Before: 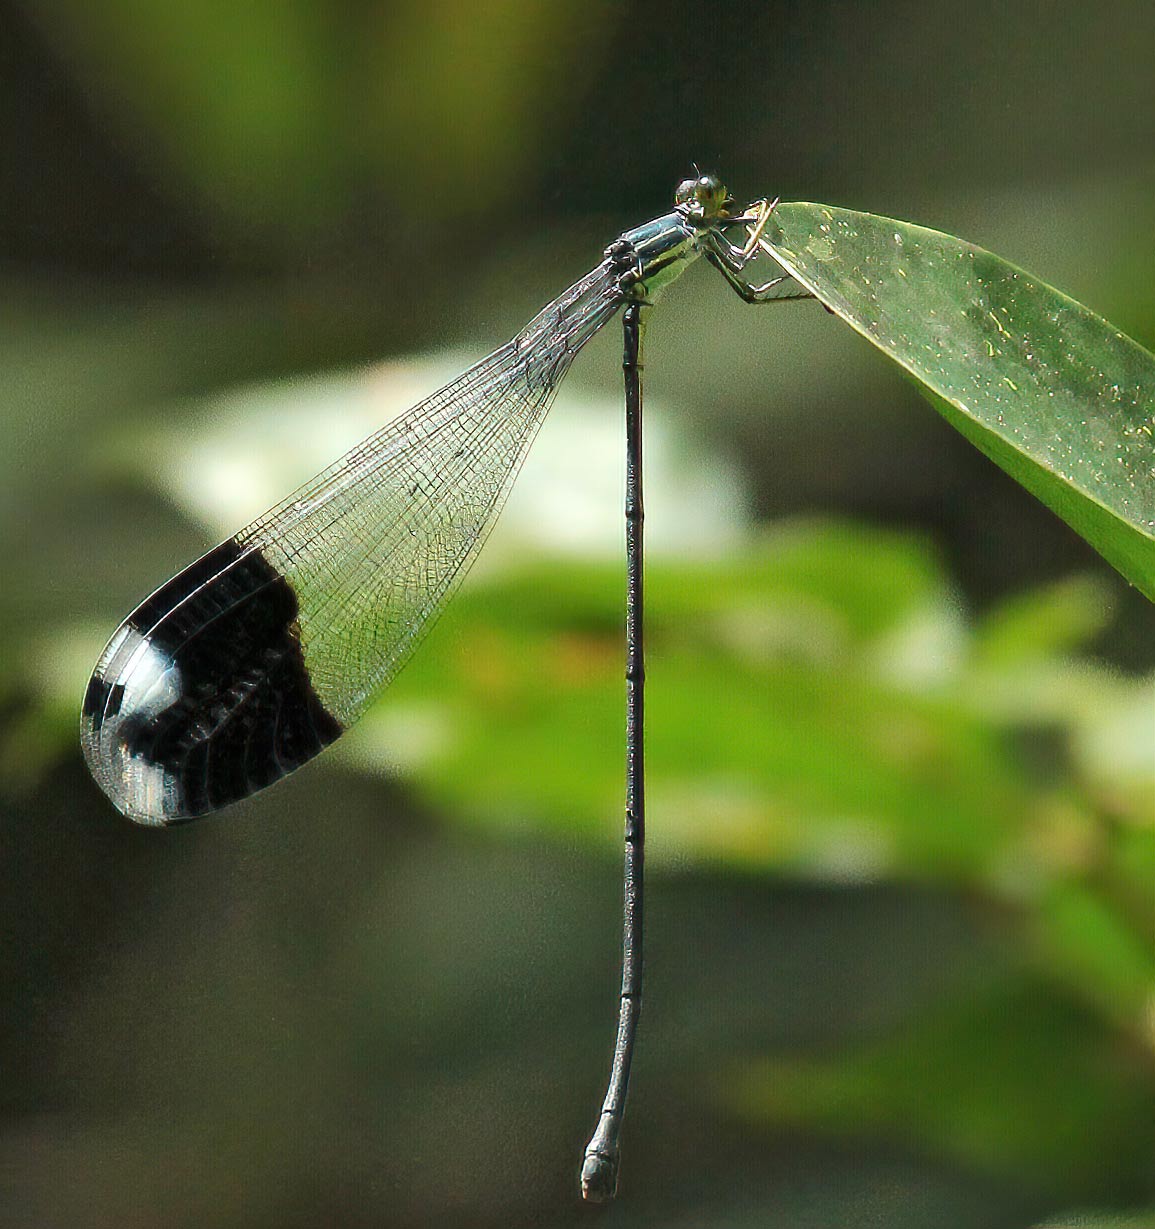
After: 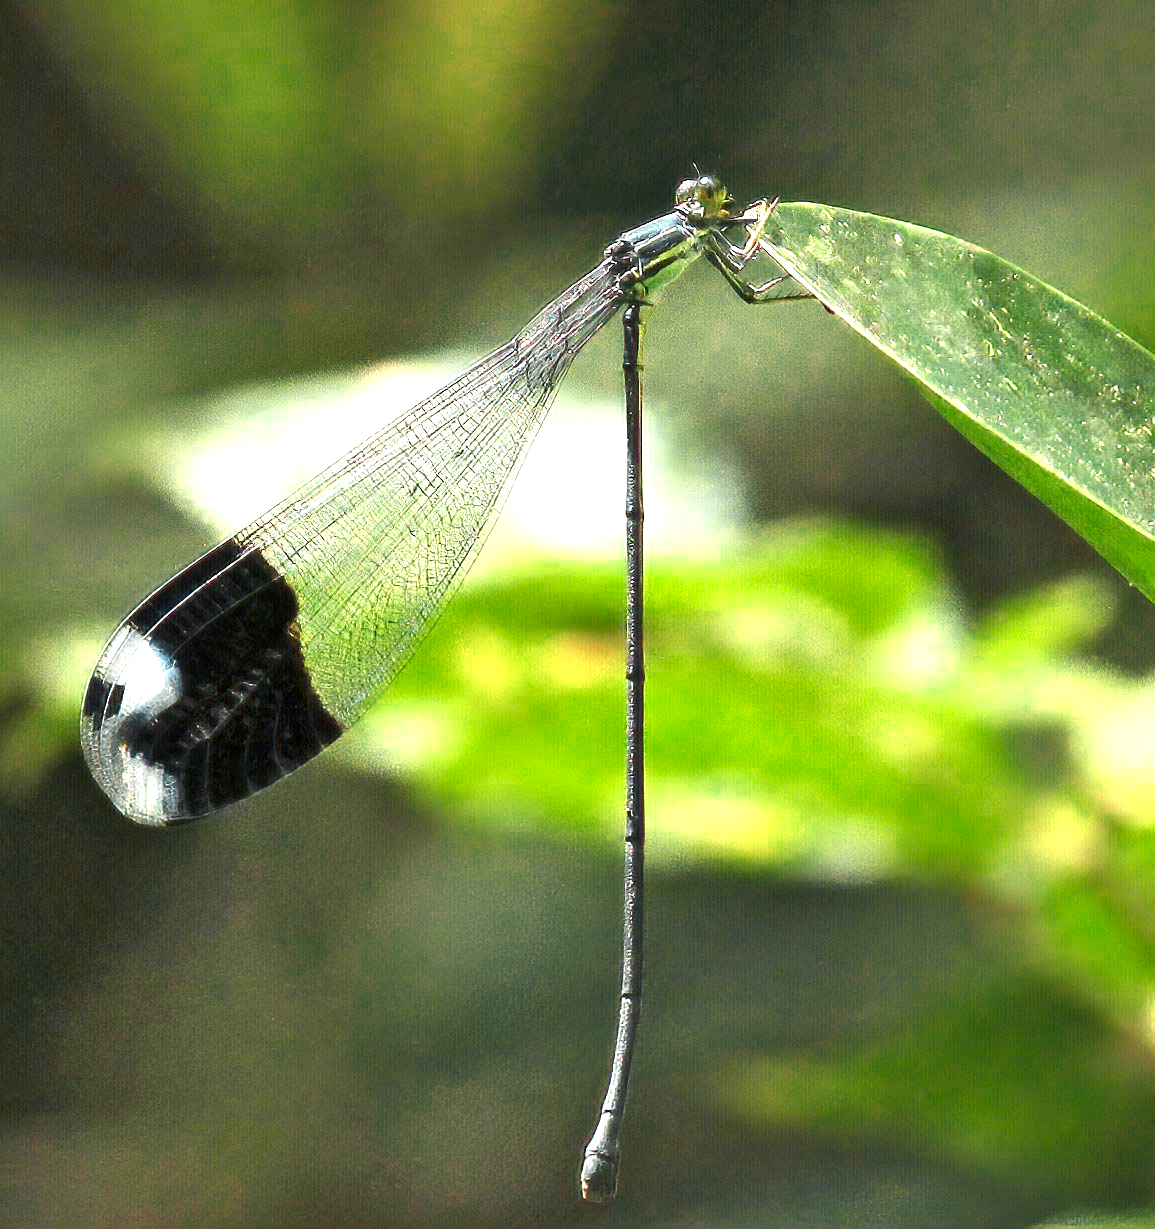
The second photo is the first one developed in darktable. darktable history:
color zones: curves: ch0 [(0.004, 0.305) (0.261, 0.623) (0.389, 0.399) (0.708, 0.571) (0.947, 0.34)]; ch1 [(0.025, 0.645) (0.229, 0.584) (0.326, 0.551) (0.484, 0.262) (0.757, 0.643)]
exposure: exposure 0.922 EV, compensate highlight preservation false
